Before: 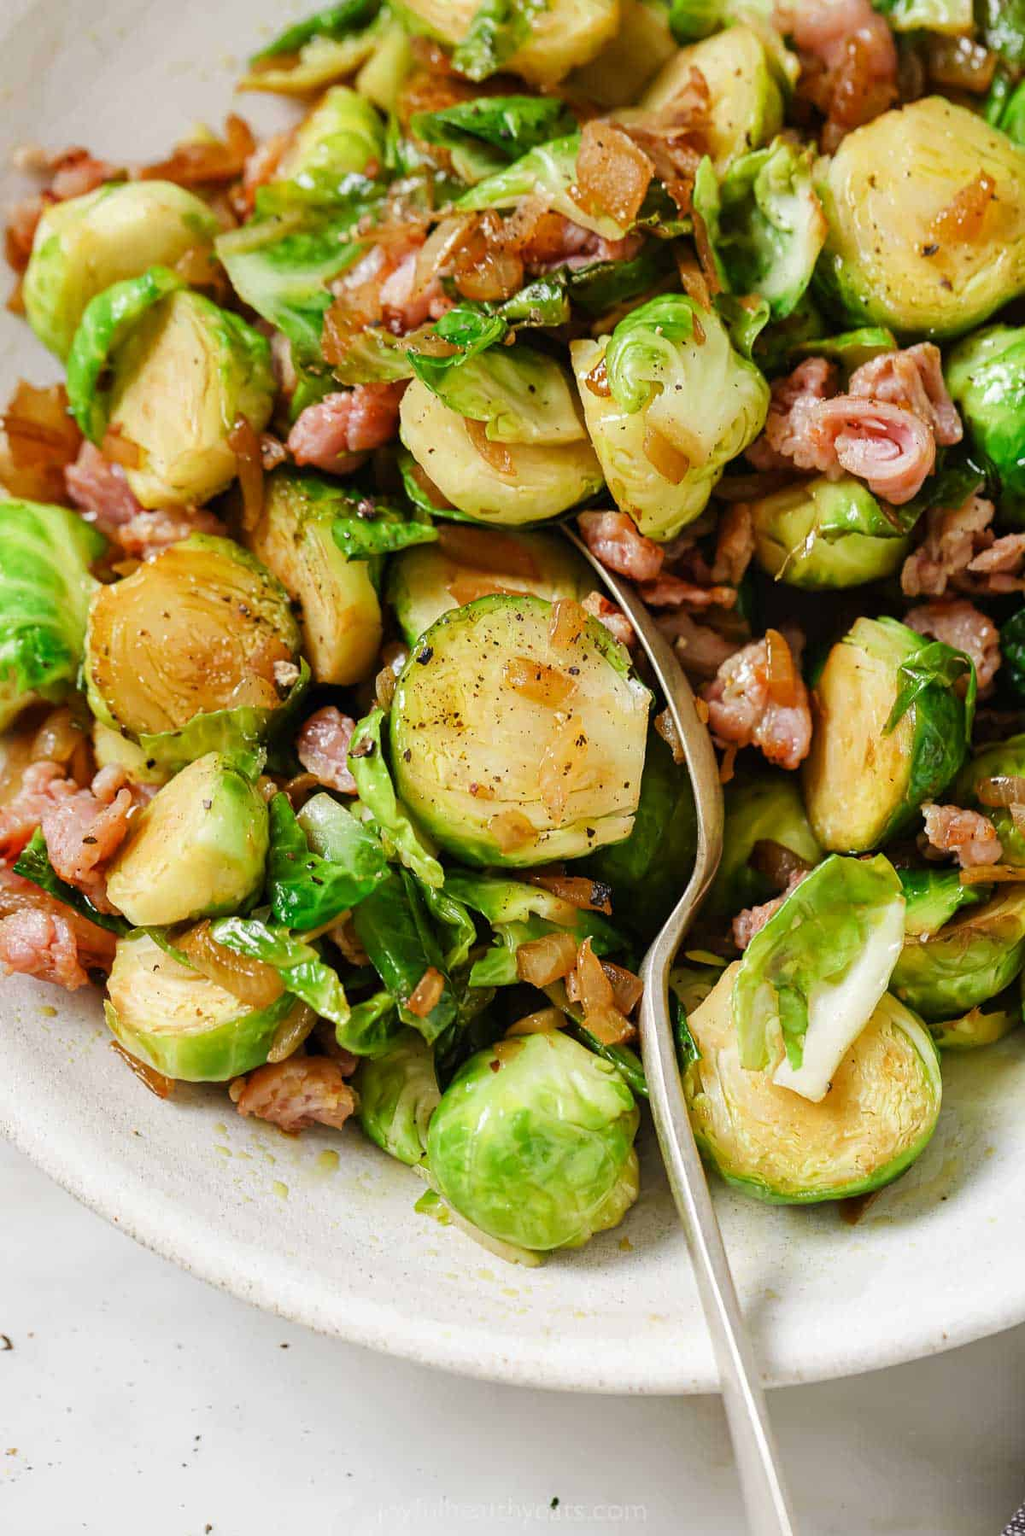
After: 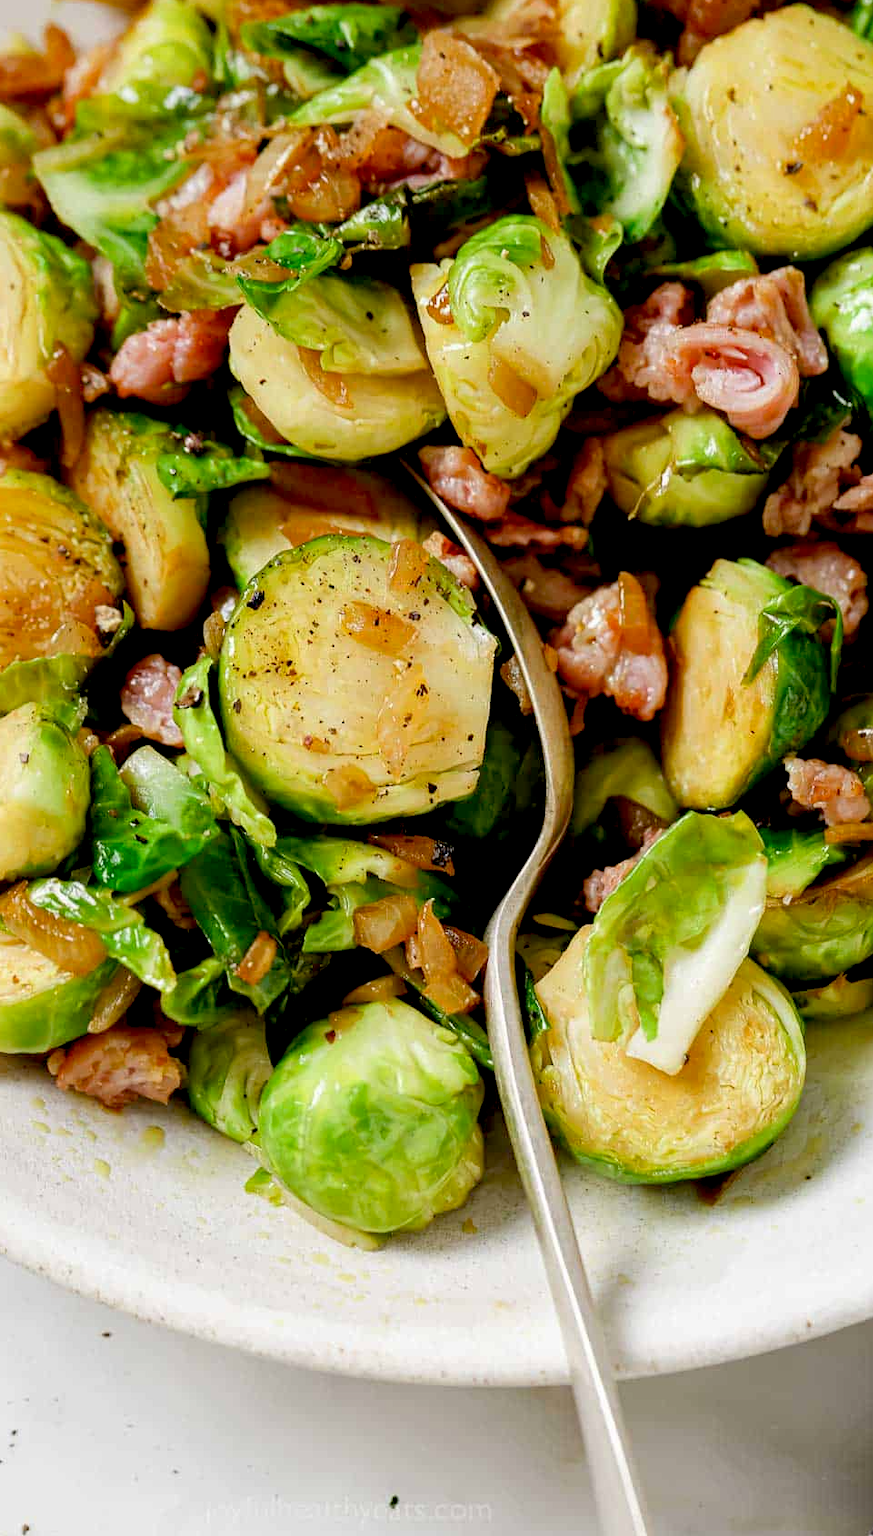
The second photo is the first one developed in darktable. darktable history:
crop and rotate: left 18.072%, top 6.008%, right 1.803%
exposure: black level correction 0.018, exposure -0.009 EV, compensate exposure bias true, compensate highlight preservation false
color correction: highlights b* 0.024, saturation 0.982
